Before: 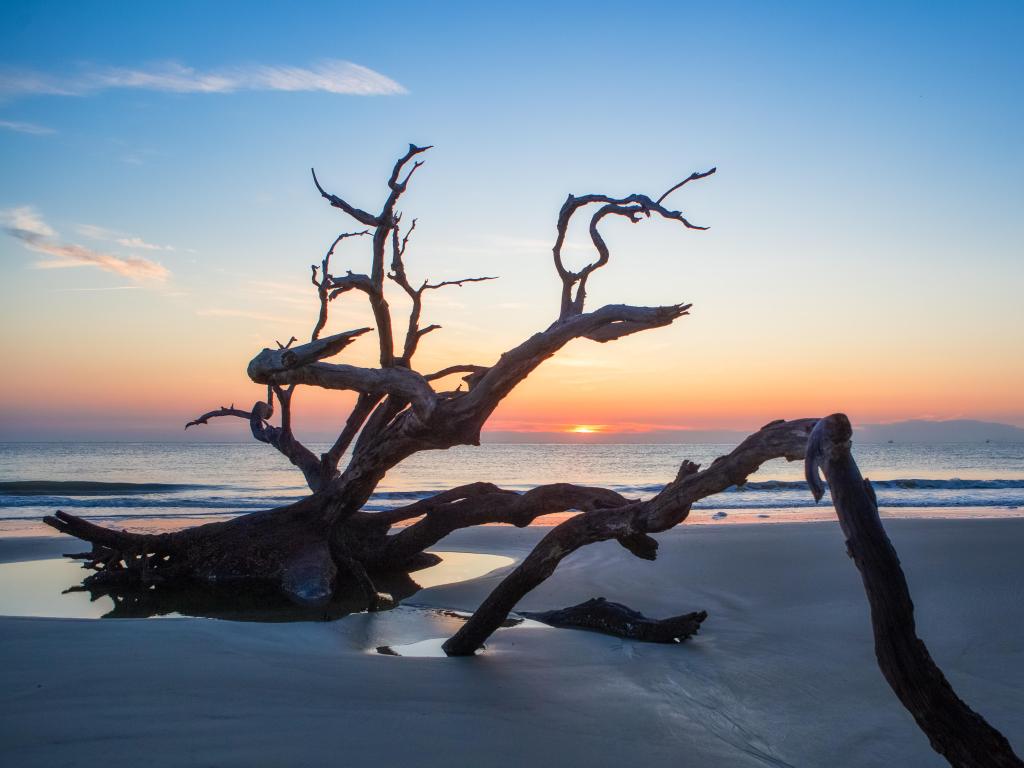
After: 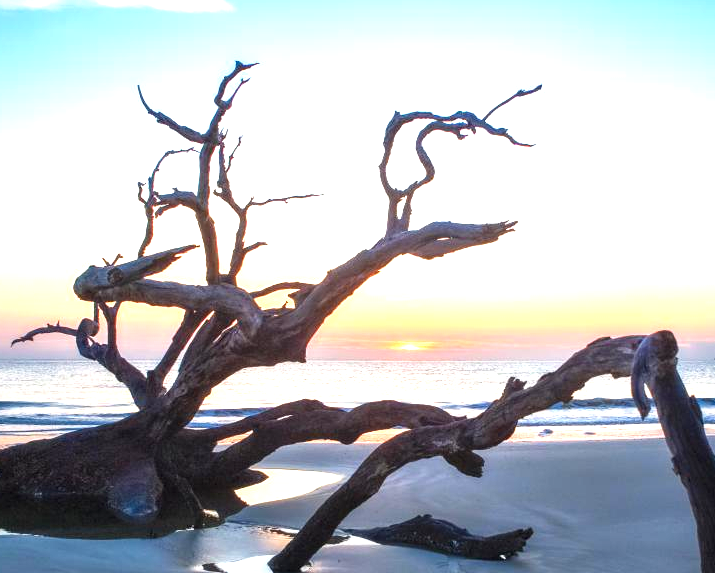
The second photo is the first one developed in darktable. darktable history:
exposure: black level correction 0, exposure 1.384 EV, compensate highlight preservation false
crop and rotate: left 17.047%, top 10.907%, right 13.034%, bottom 14.396%
color zones: curves: ch0 [(0, 0.5) (0.143, 0.5) (0.286, 0.5) (0.429, 0.5) (0.571, 0.5) (0.714, 0.476) (0.857, 0.5) (1, 0.5)]; ch2 [(0, 0.5) (0.143, 0.5) (0.286, 0.5) (0.429, 0.5) (0.571, 0.5) (0.714, 0.487) (0.857, 0.5) (1, 0.5)]
